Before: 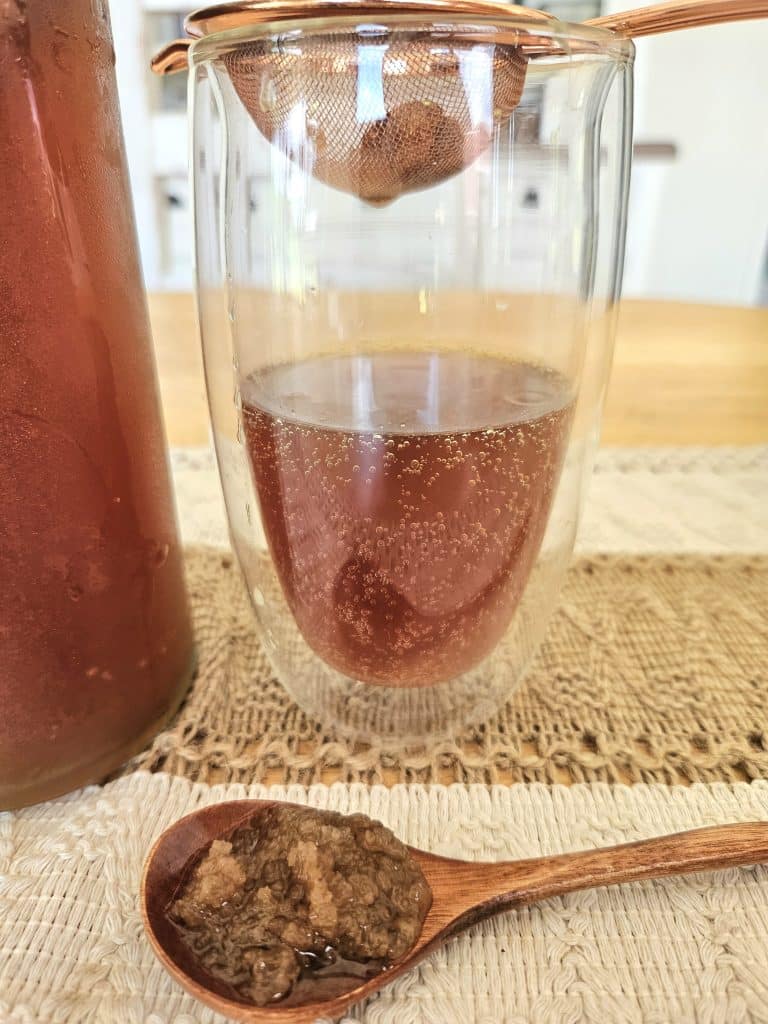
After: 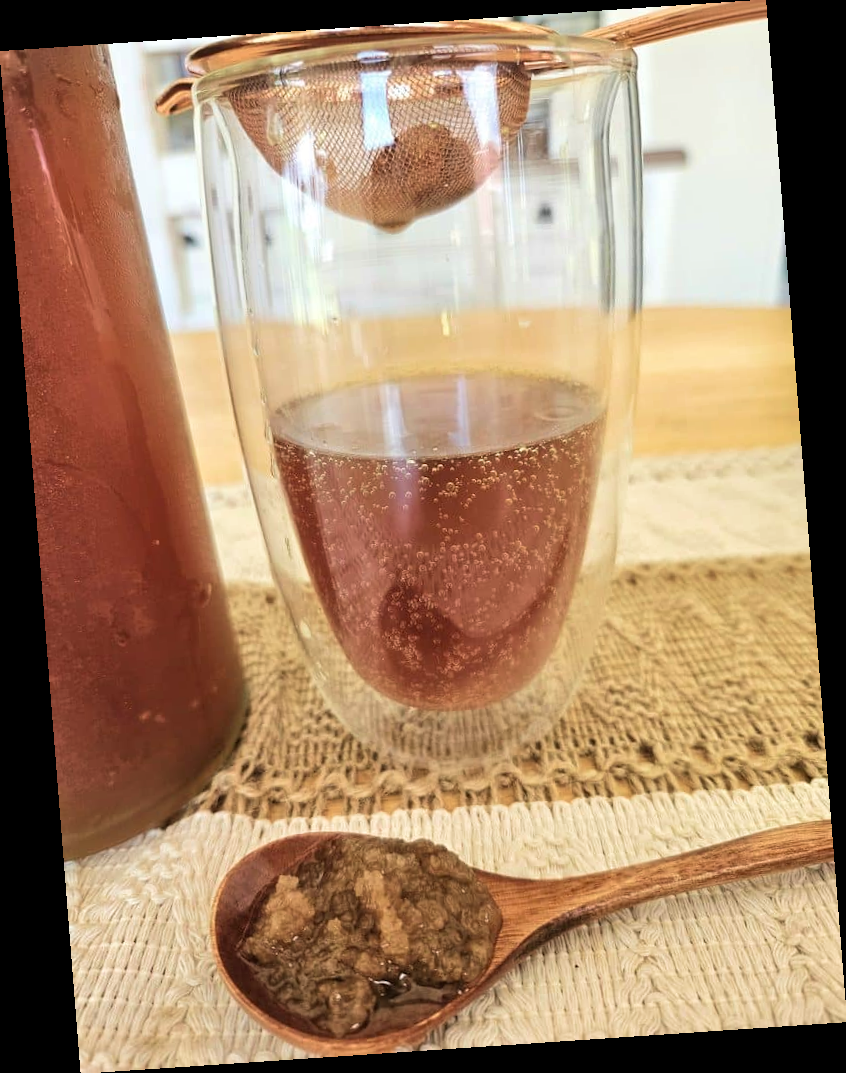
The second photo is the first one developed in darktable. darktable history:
velvia: on, module defaults
rotate and perspective: rotation -4.2°, shear 0.006, automatic cropping off
